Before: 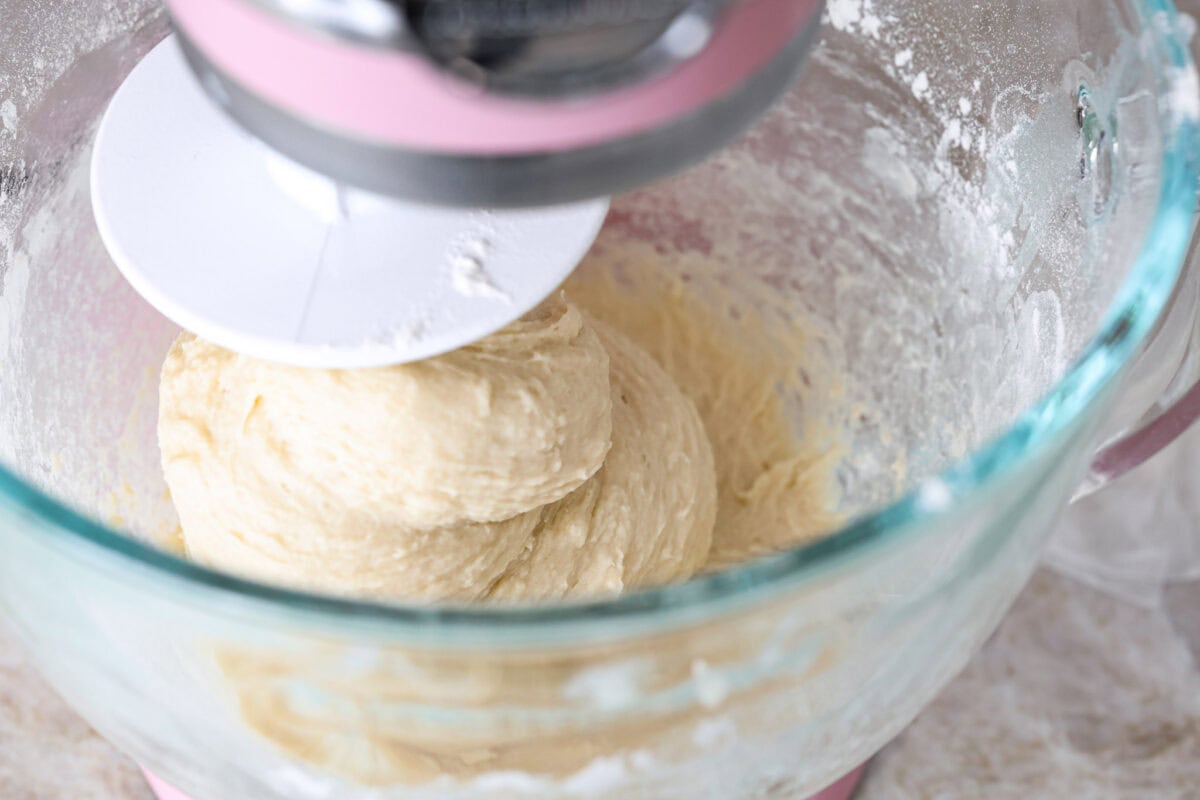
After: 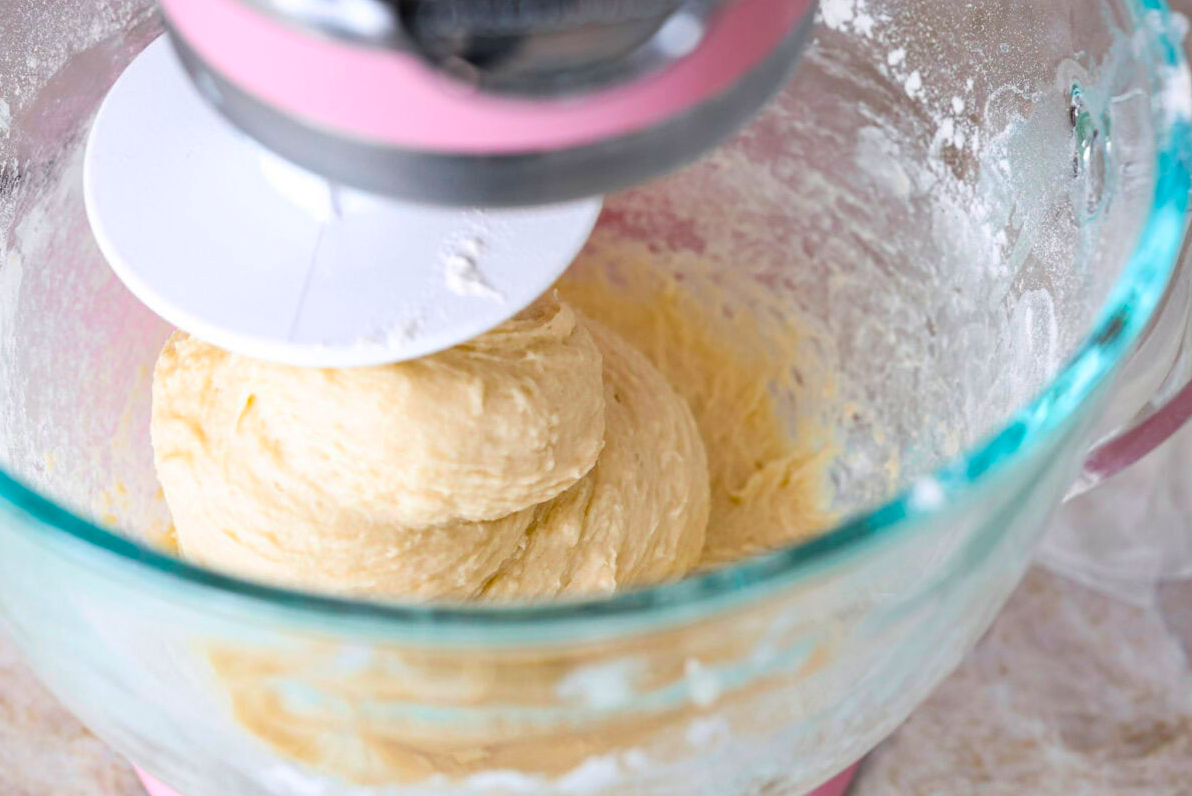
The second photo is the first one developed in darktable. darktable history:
color balance rgb: perceptual saturation grading › global saturation 20%, global vibrance 20%
crop and rotate: left 0.614%, top 0.179%, bottom 0.309%
